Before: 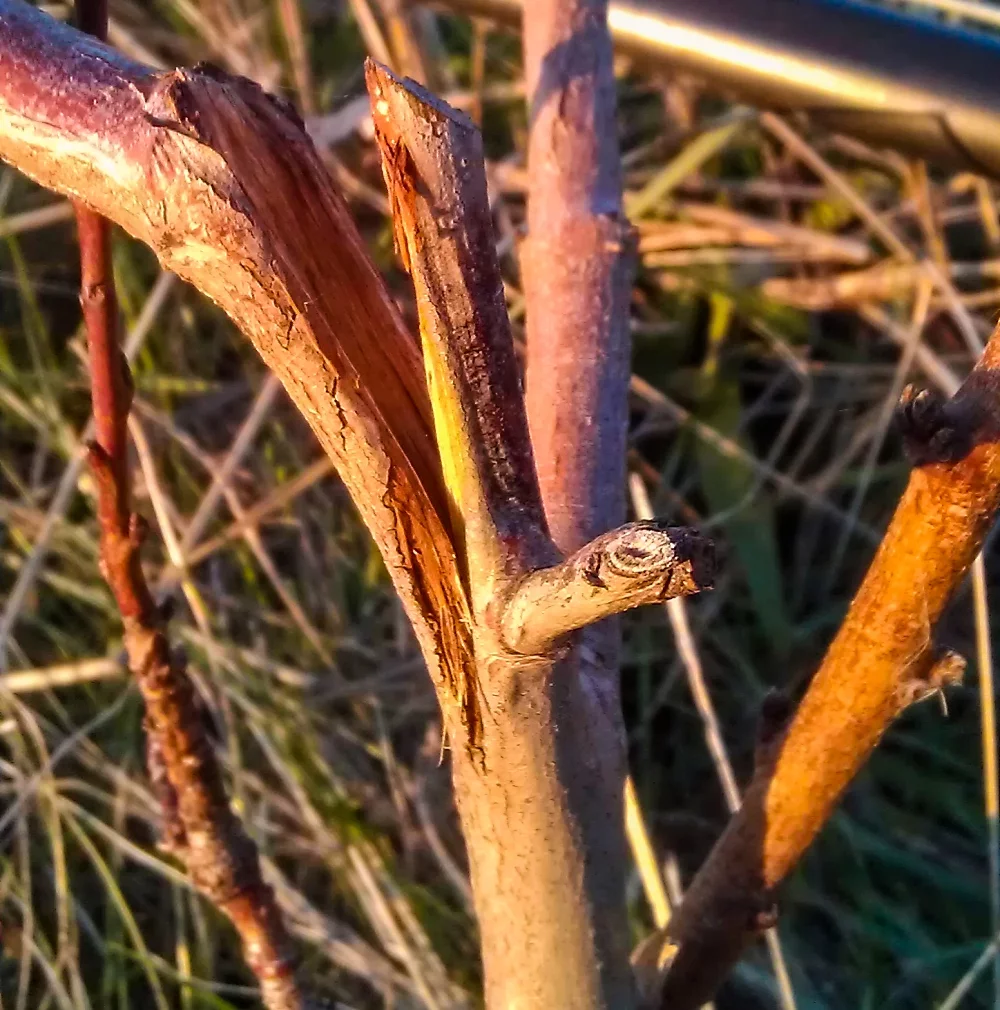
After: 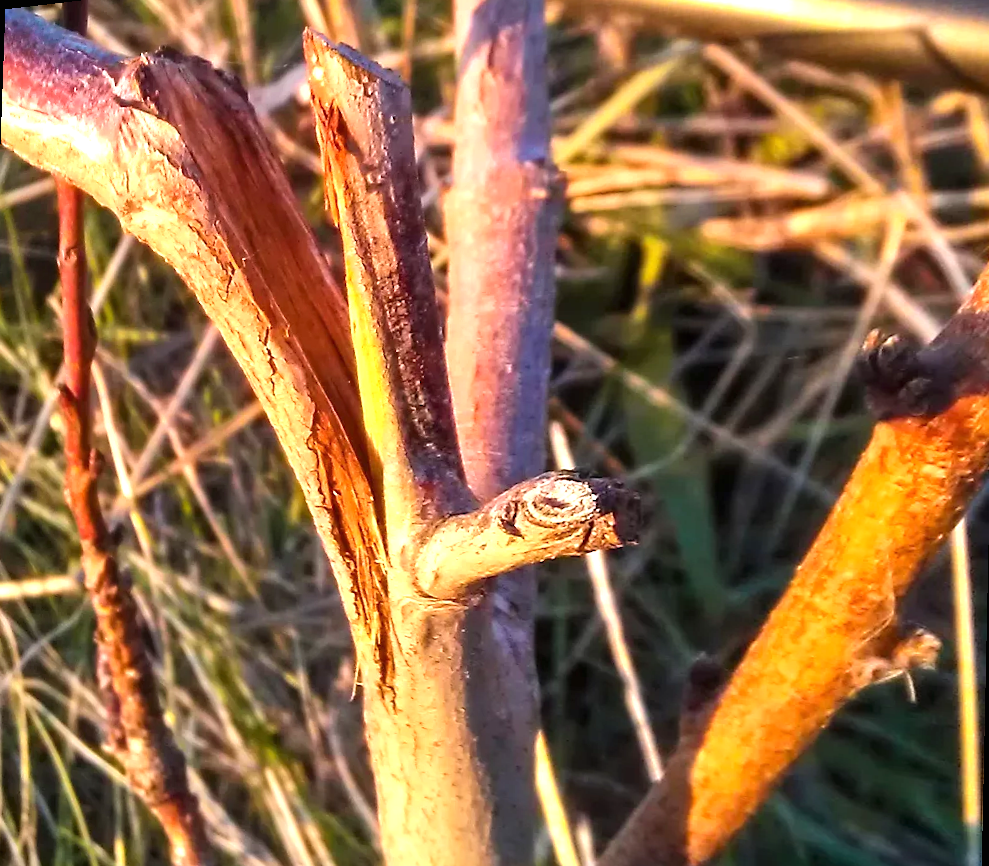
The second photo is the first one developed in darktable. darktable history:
exposure: black level correction 0, exposure 0.9 EV, compensate highlight preservation false
rotate and perspective: rotation 1.69°, lens shift (vertical) -0.023, lens shift (horizontal) -0.291, crop left 0.025, crop right 0.988, crop top 0.092, crop bottom 0.842
